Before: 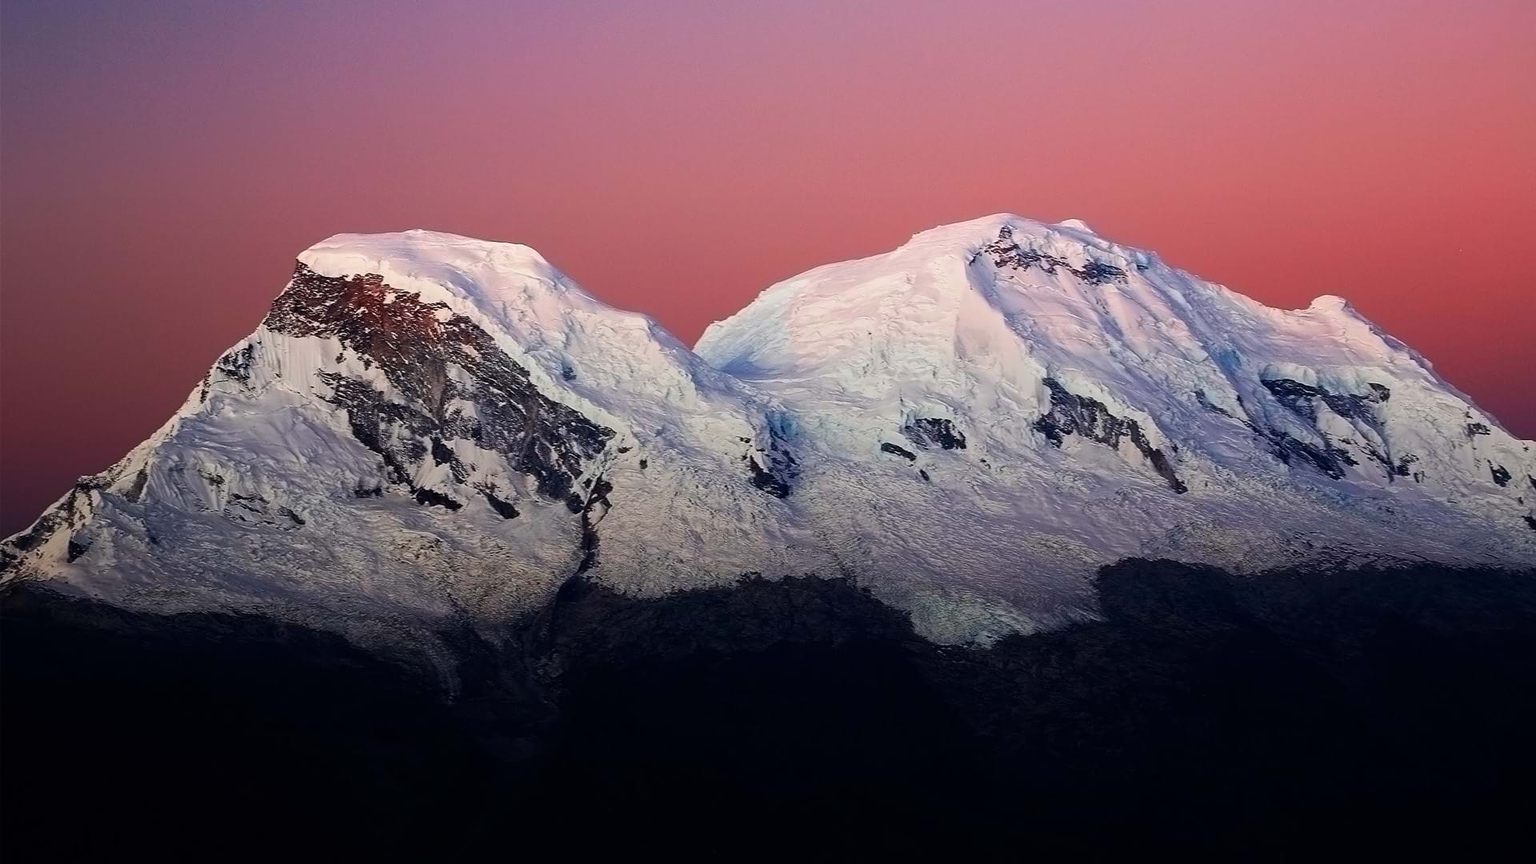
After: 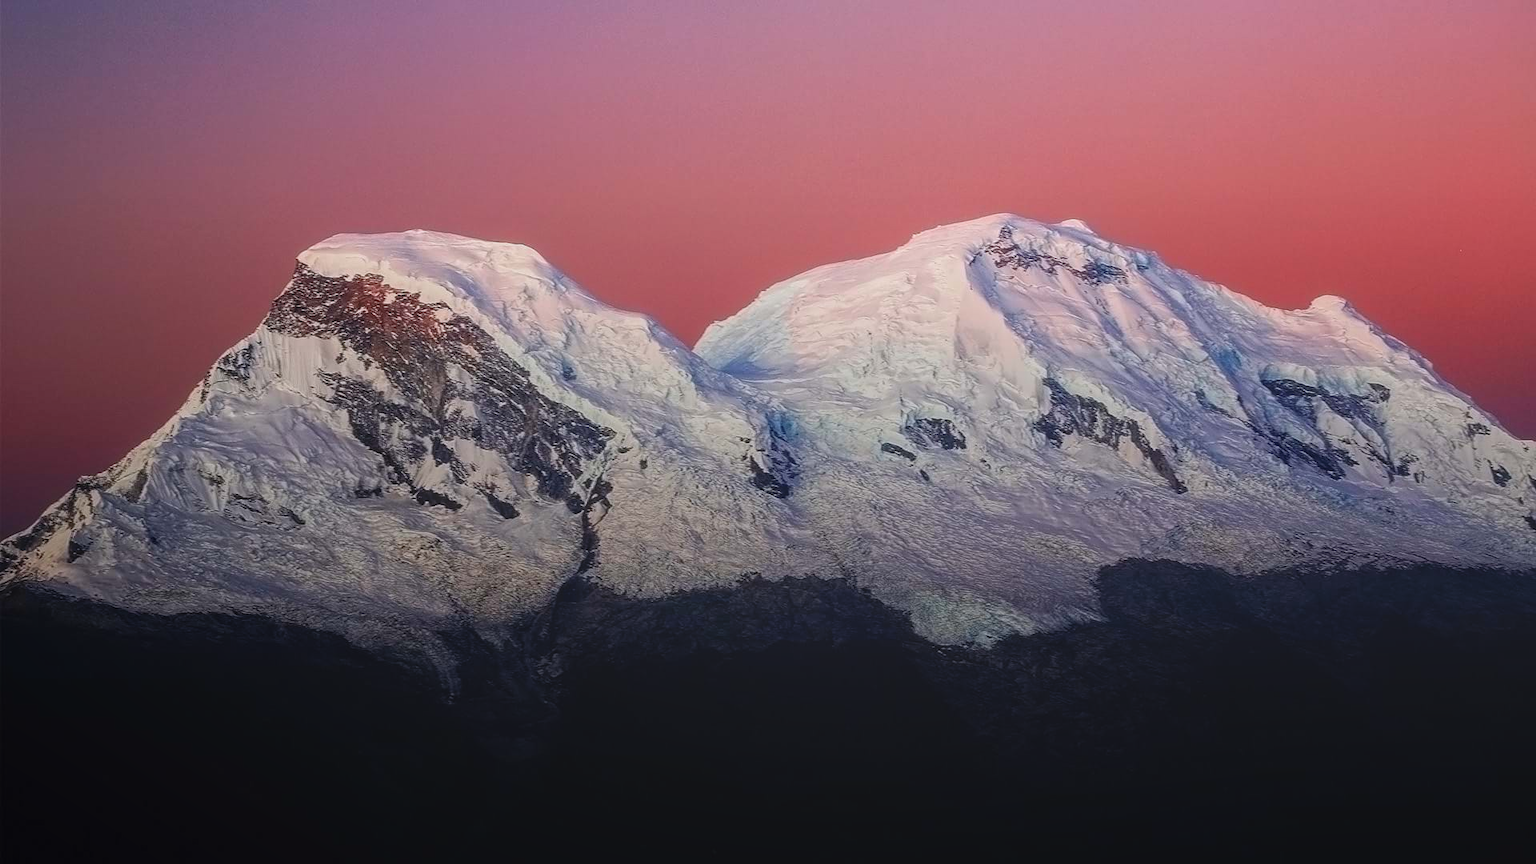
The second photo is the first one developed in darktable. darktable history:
local contrast: highlights 71%, shadows 17%, midtone range 0.193
exposure: compensate exposure bias true, compensate highlight preservation false
